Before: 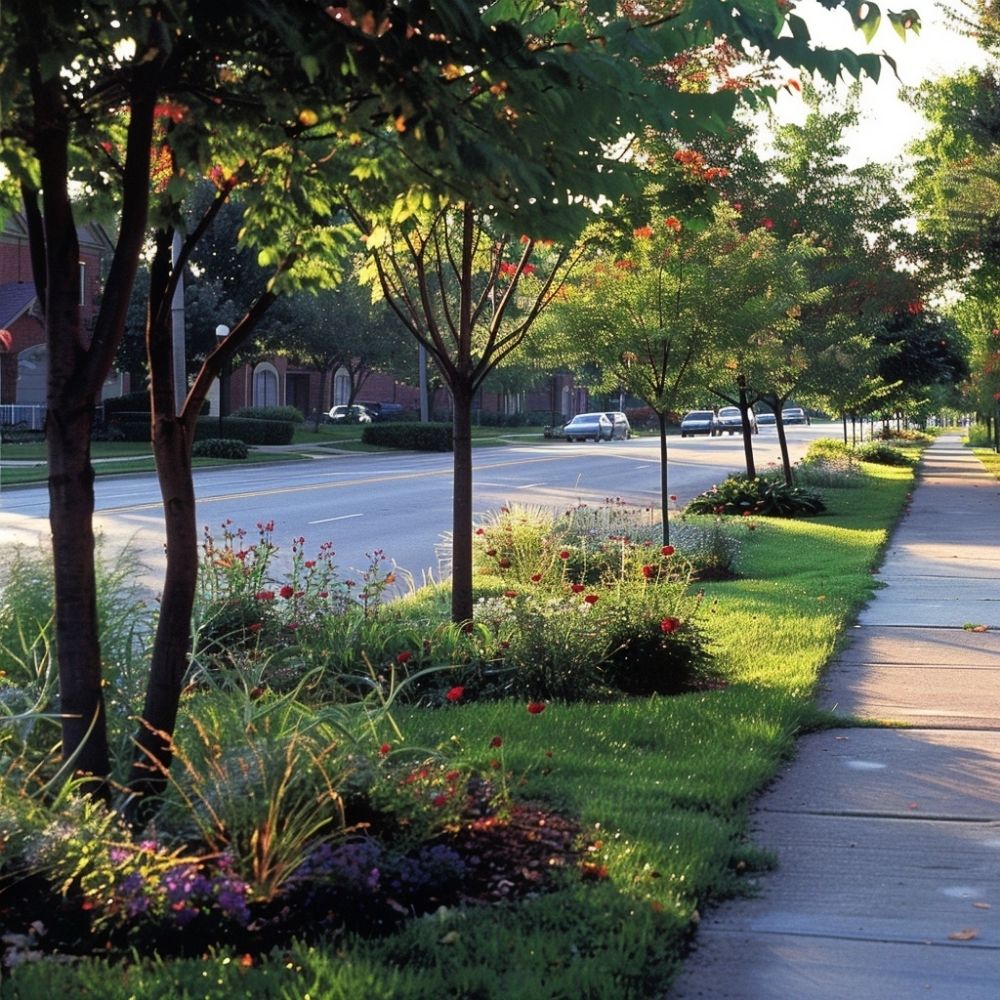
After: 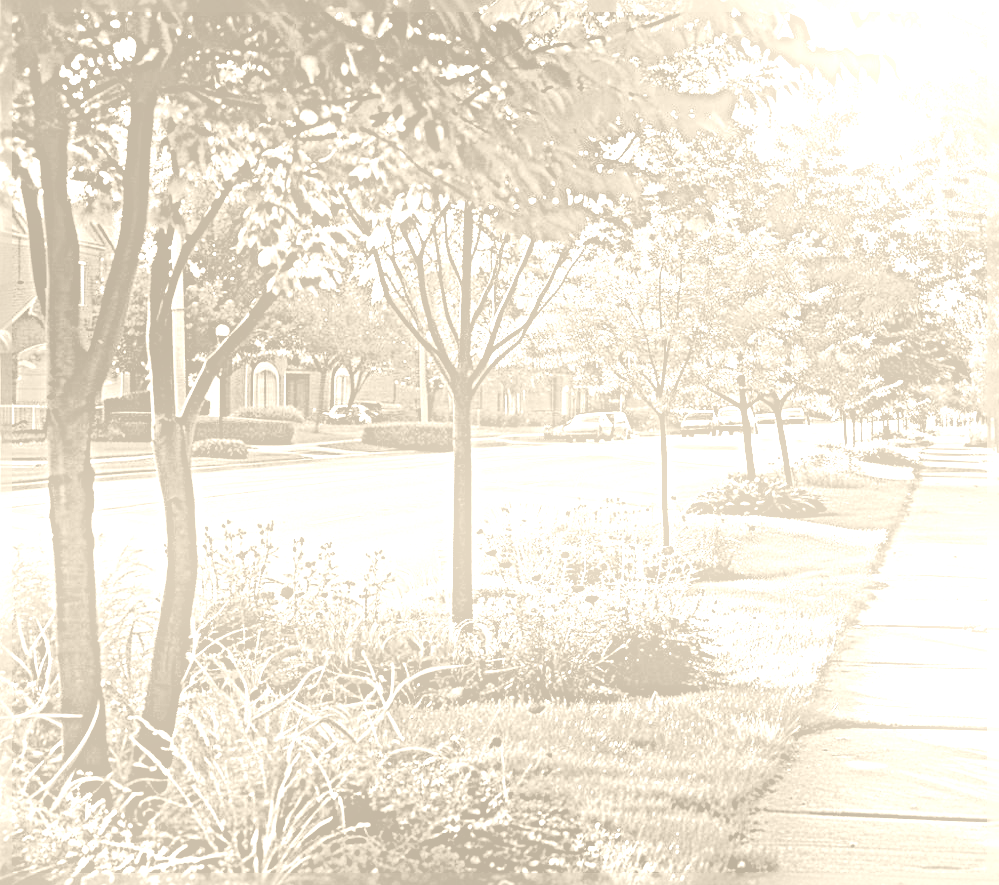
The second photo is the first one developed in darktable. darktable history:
color balance rgb: shadows lift › luminance -10%, shadows lift › chroma 1%, shadows lift › hue 113°, power › luminance -15%, highlights gain › chroma 0.2%, highlights gain › hue 333°, global offset › luminance 0.5%, perceptual saturation grading › global saturation 20%, perceptual saturation grading › highlights -50%, perceptual saturation grading › shadows 25%, contrast -10%
sharpen: radius 6.3, amount 1.8, threshold 0
bloom: threshold 82.5%, strength 16.25%
crop and rotate: top 0%, bottom 11.49%
colorize: hue 36°, saturation 71%, lightness 80.79%
exposure: black level correction 0, exposure 0.9 EV, compensate highlight preservation false
shadows and highlights: on, module defaults
